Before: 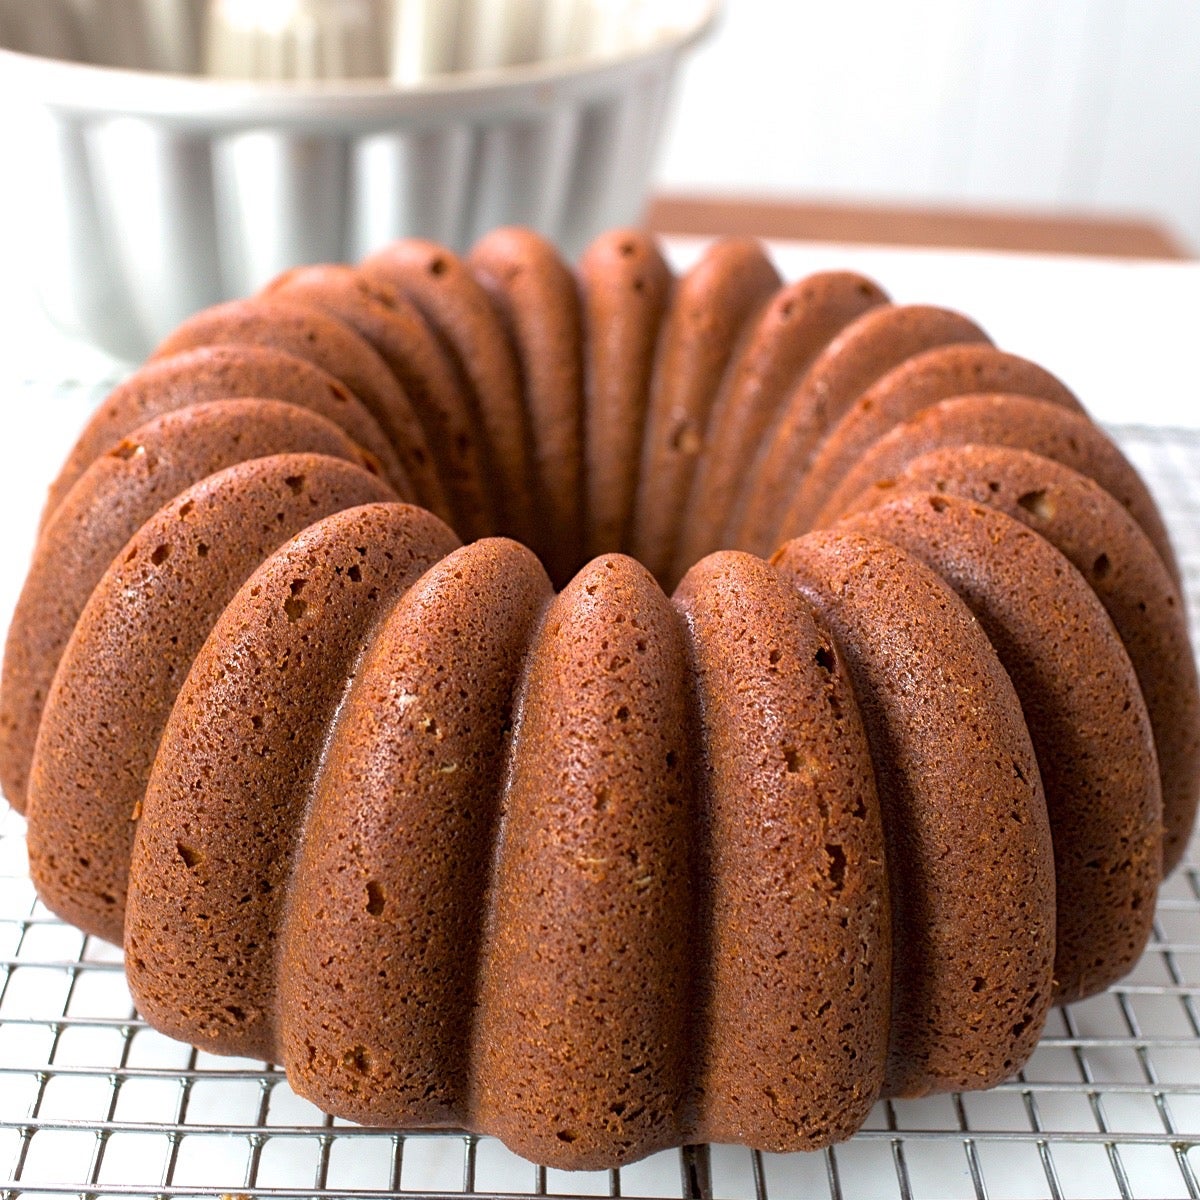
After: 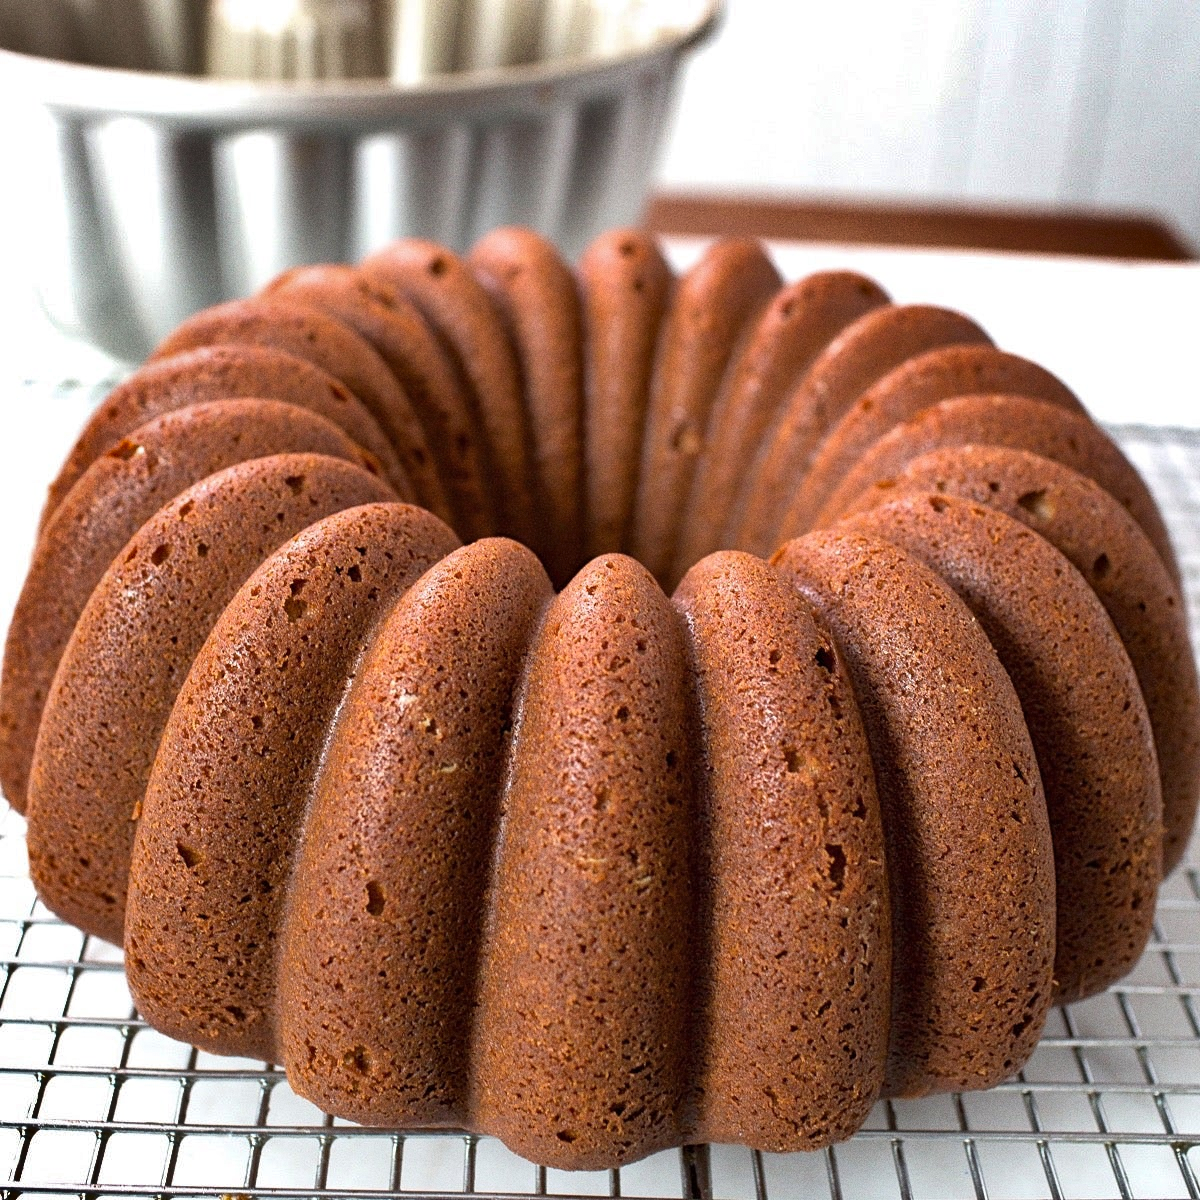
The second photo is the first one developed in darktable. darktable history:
shadows and highlights: white point adjustment 0.1, highlights -70, soften with gaussian
grain: coarseness 0.09 ISO
